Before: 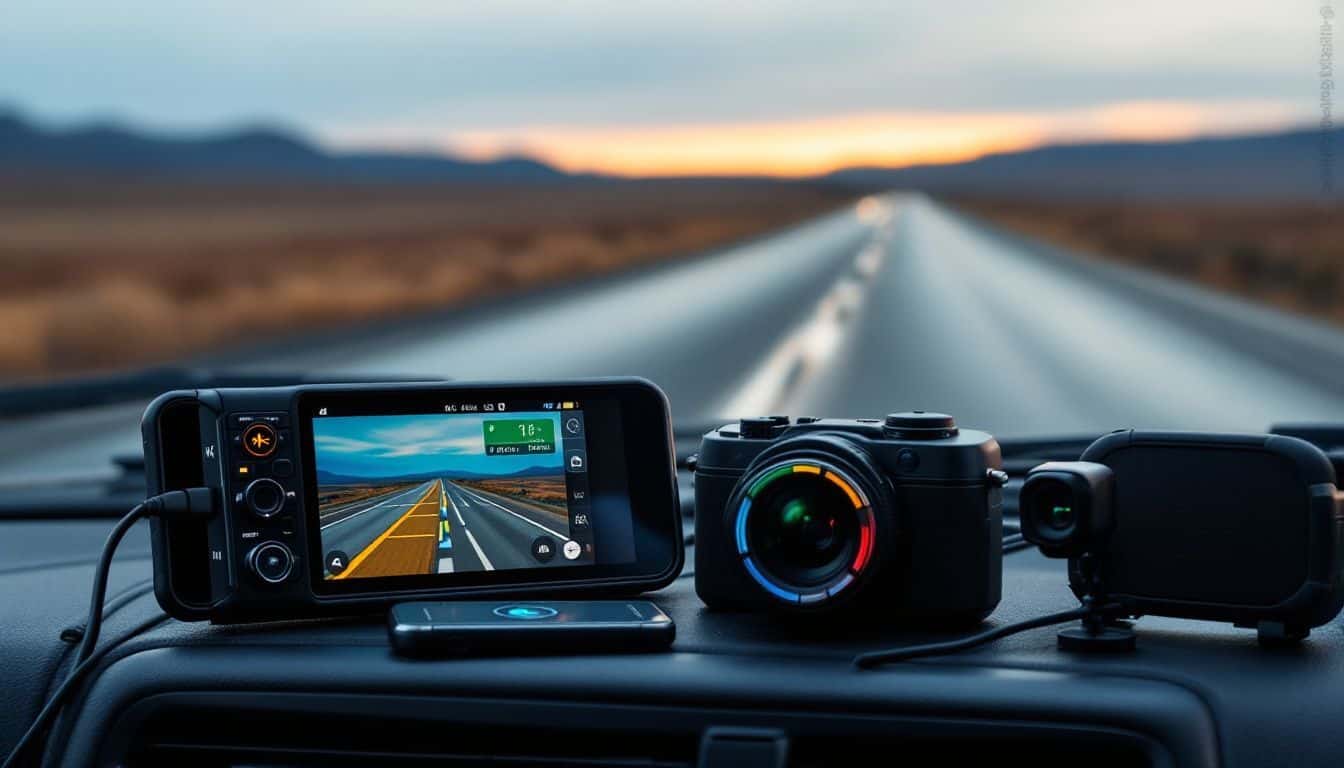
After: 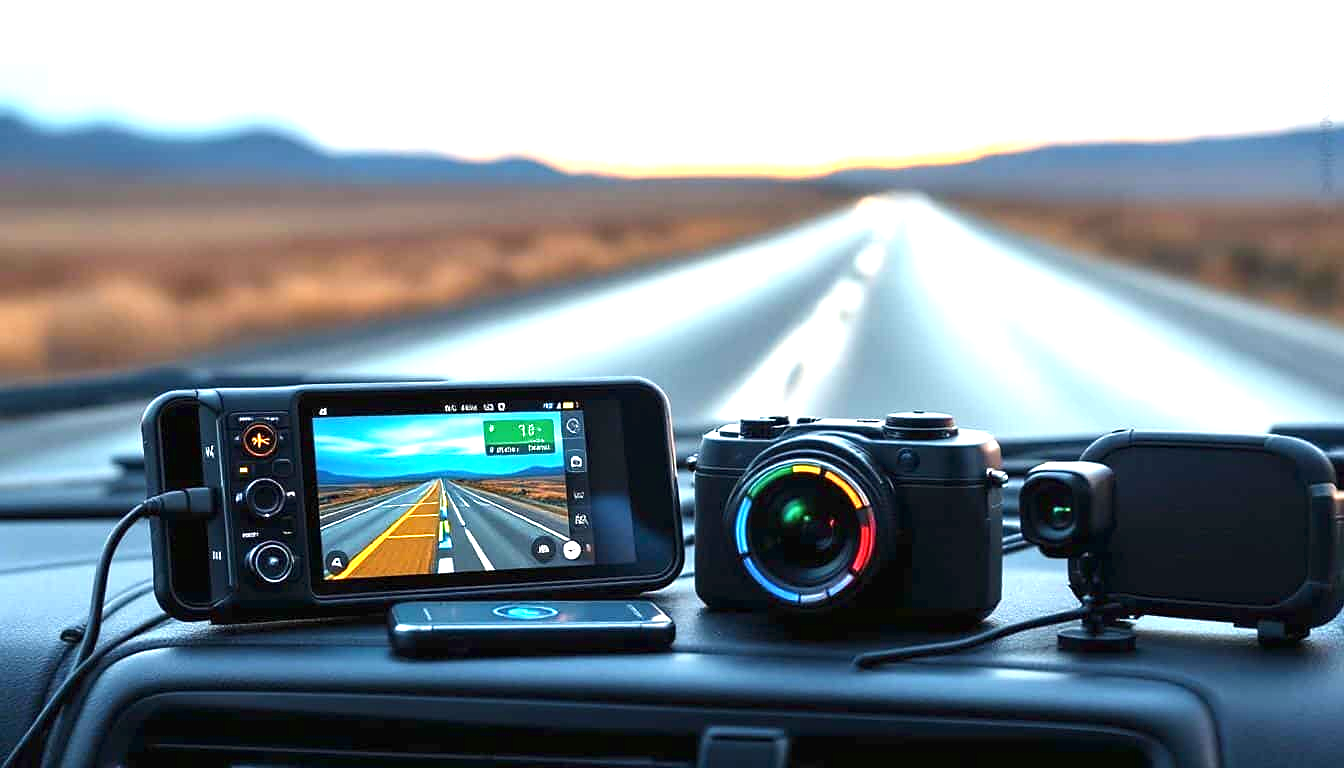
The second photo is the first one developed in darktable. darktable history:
exposure: black level correction 0, exposure 1.625 EV, compensate exposure bias true, compensate highlight preservation false
sharpen: radius 1.559, amount 0.373, threshold 1.271
